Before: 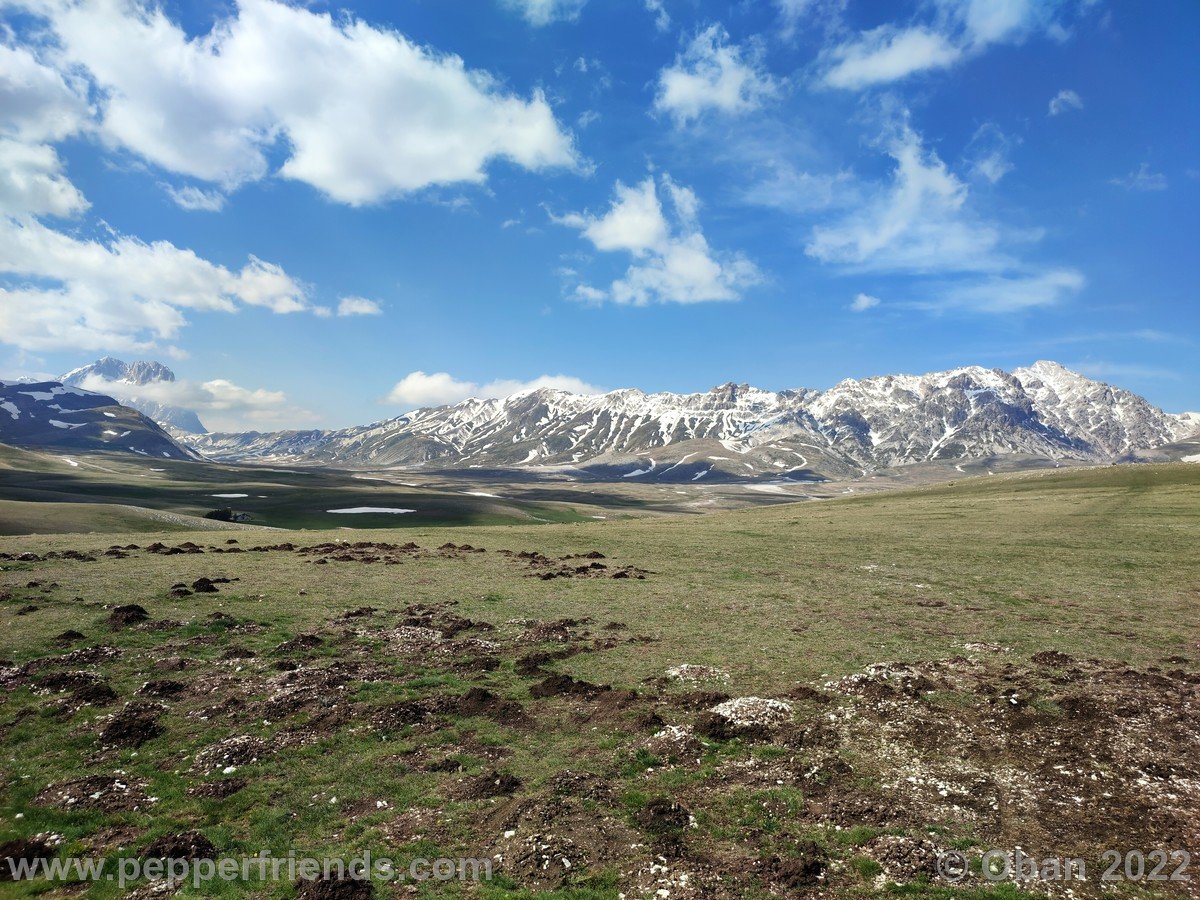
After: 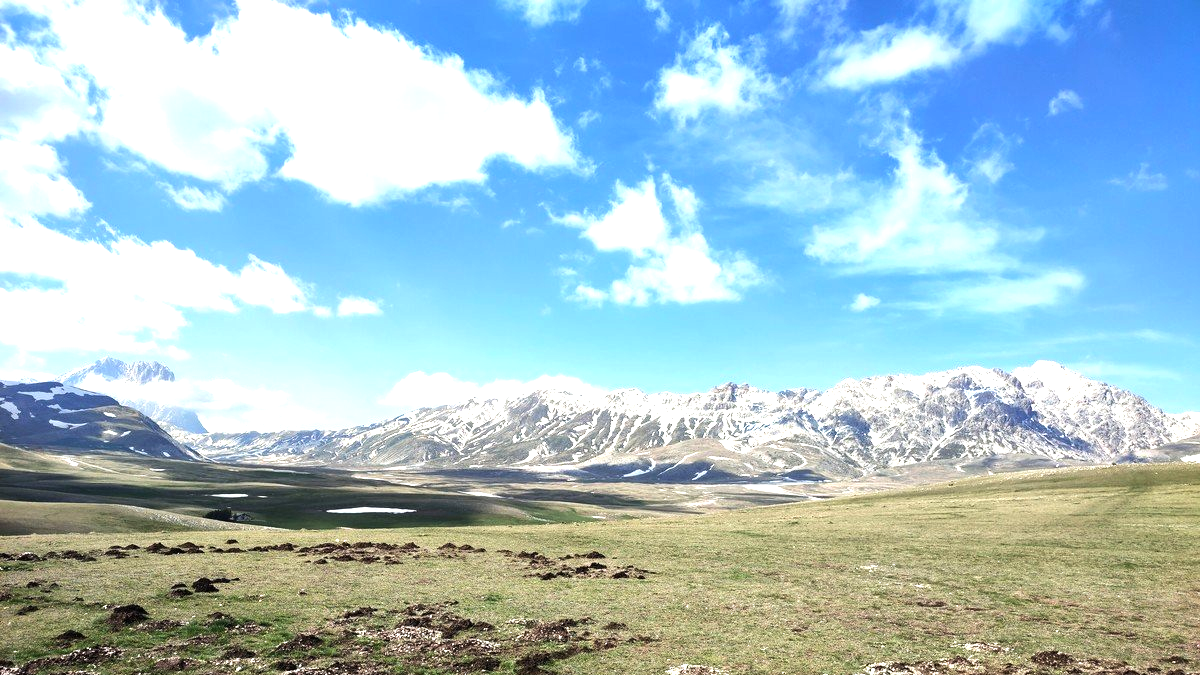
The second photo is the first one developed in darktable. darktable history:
crop: bottom 24.988%
tone equalizer: -8 EV -0.417 EV, -7 EV -0.389 EV, -6 EV -0.333 EV, -5 EV -0.222 EV, -3 EV 0.222 EV, -2 EV 0.333 EV, -1 EV 0.389 EV, +0 EV 0.417 EV, edges refinement/feathering 500, mask exposure compensation -1.57 EV, preserve details no
exposure: black level correction 0, exposure 0.7 EV, compensate exposure bias true, compensate highlight preservation false
